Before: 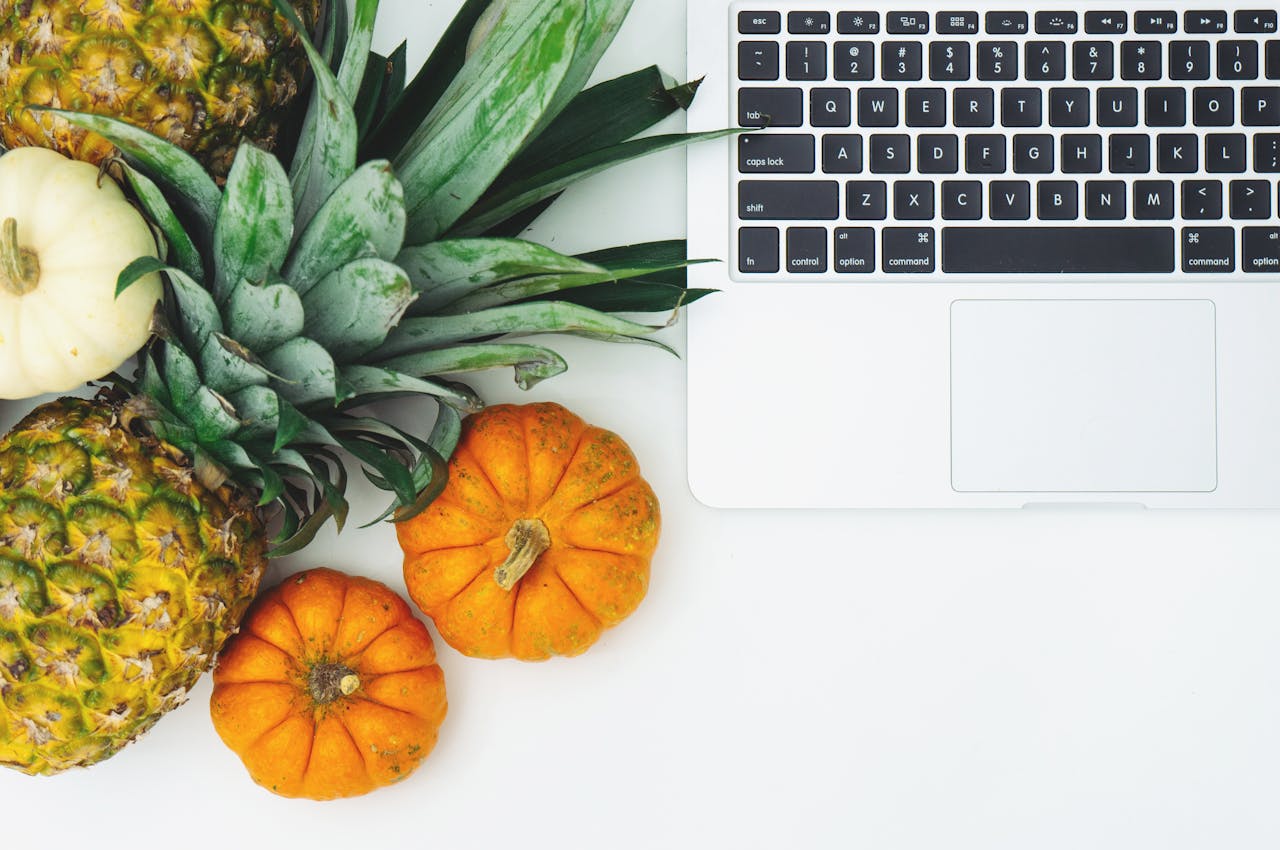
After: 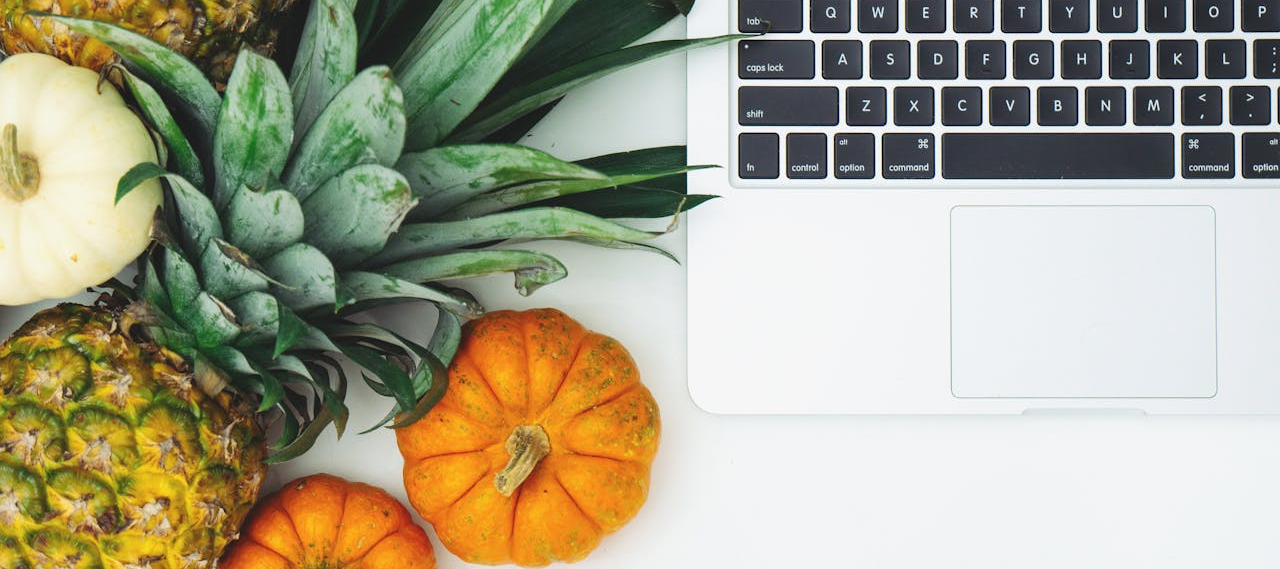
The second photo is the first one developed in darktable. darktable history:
crop: top 11.17%, bottom 21.873%
